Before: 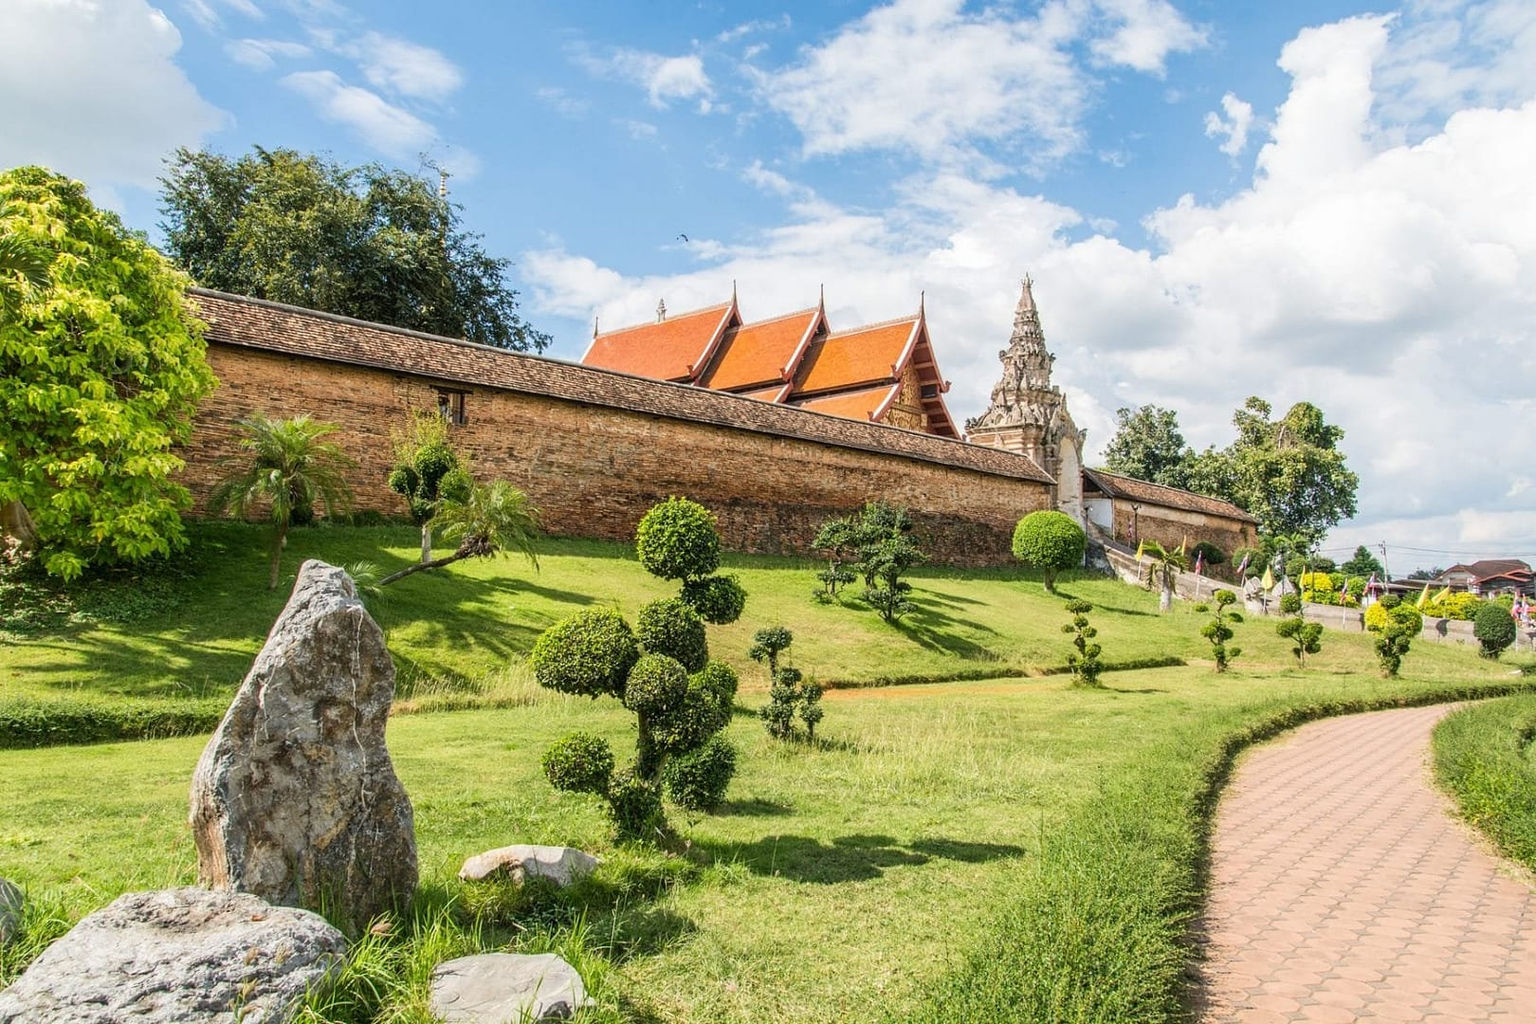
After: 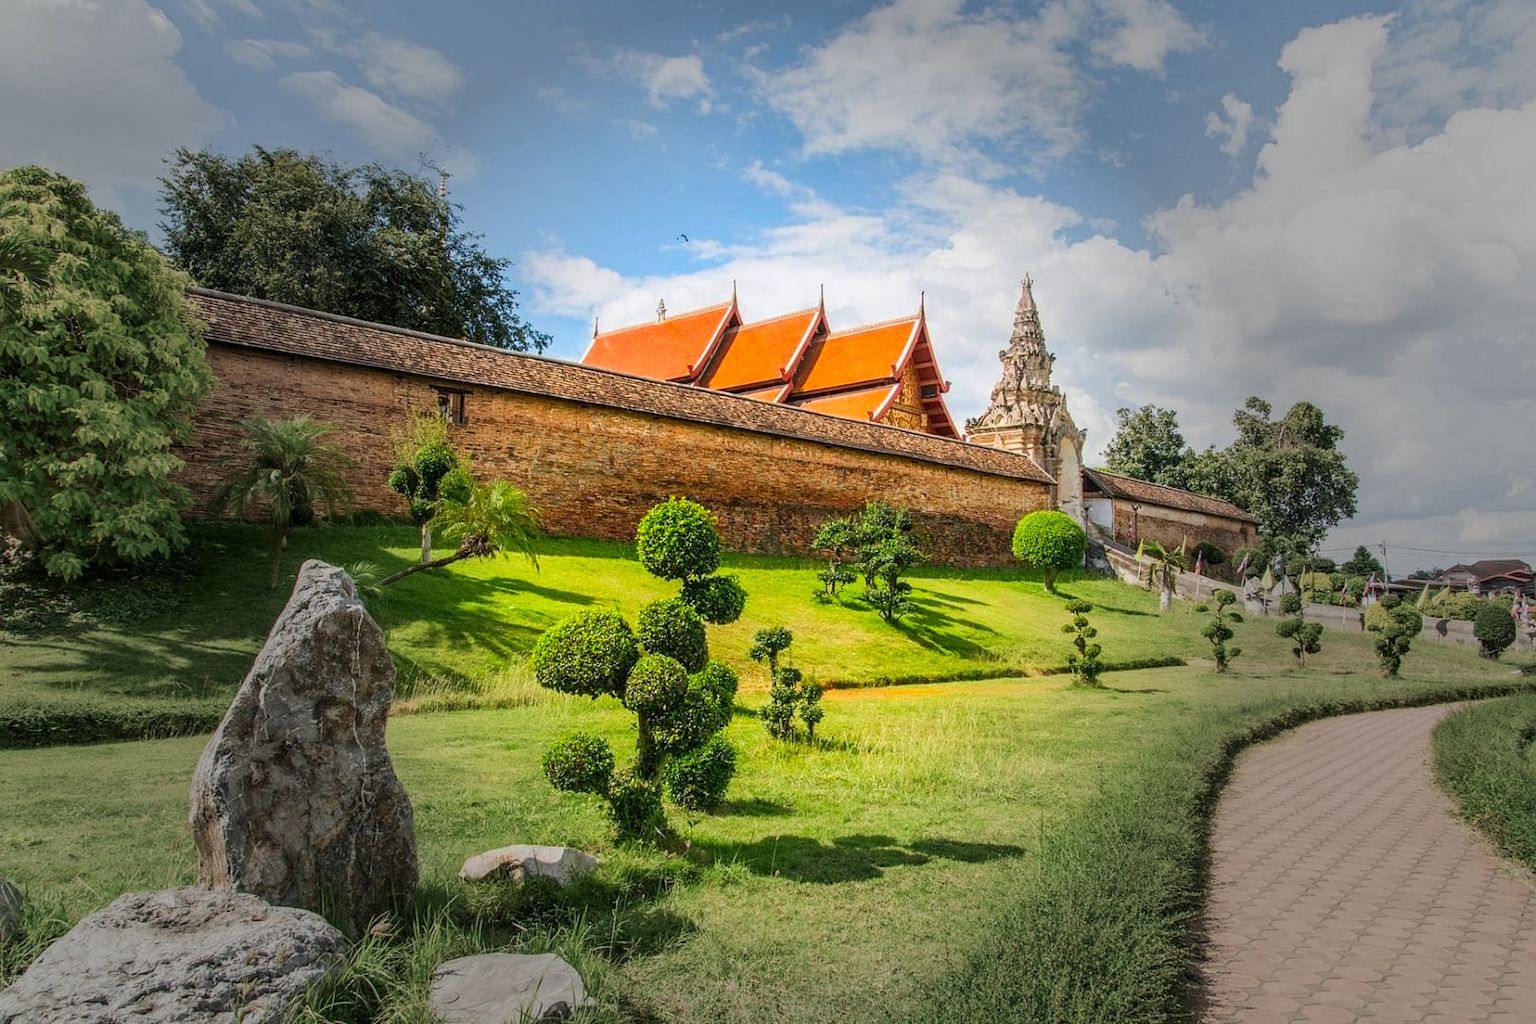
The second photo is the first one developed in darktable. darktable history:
tone equalizer: on, module defaults
vignetting: fall-off start 31.28%, fall-off radius 34.64%, brightness -0.575
contrast brightness saturation: saturation 0.5
white balance: emerald 1
